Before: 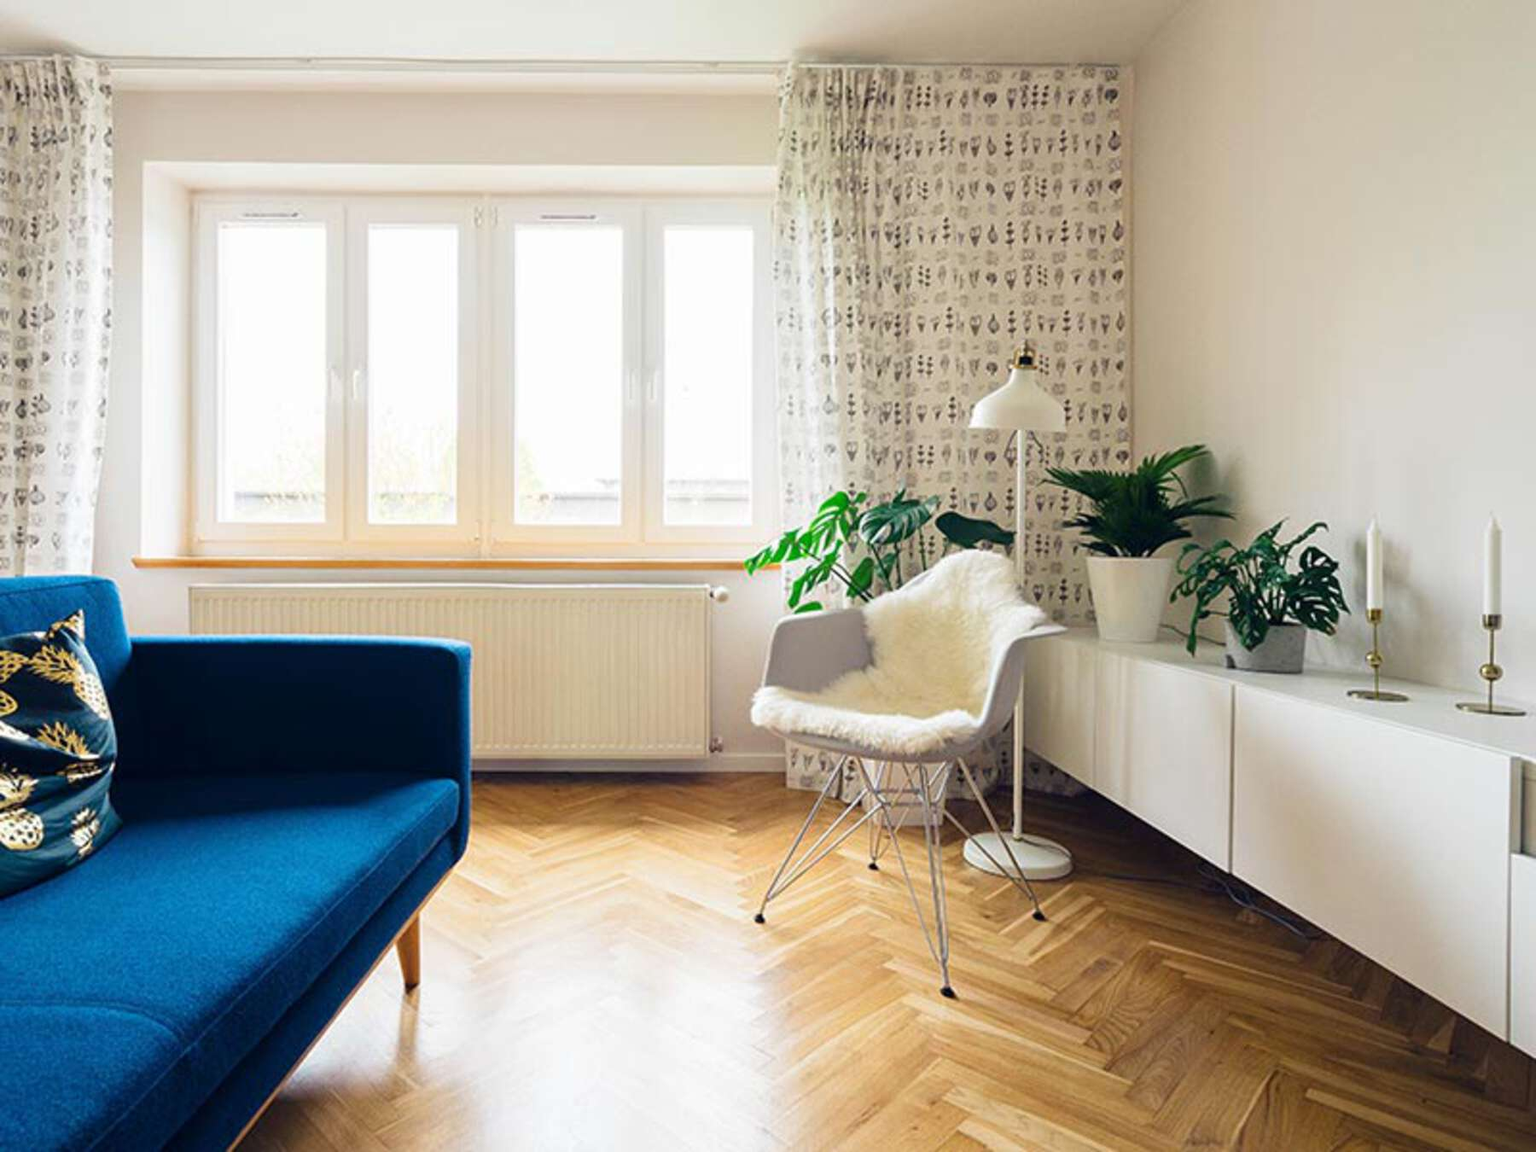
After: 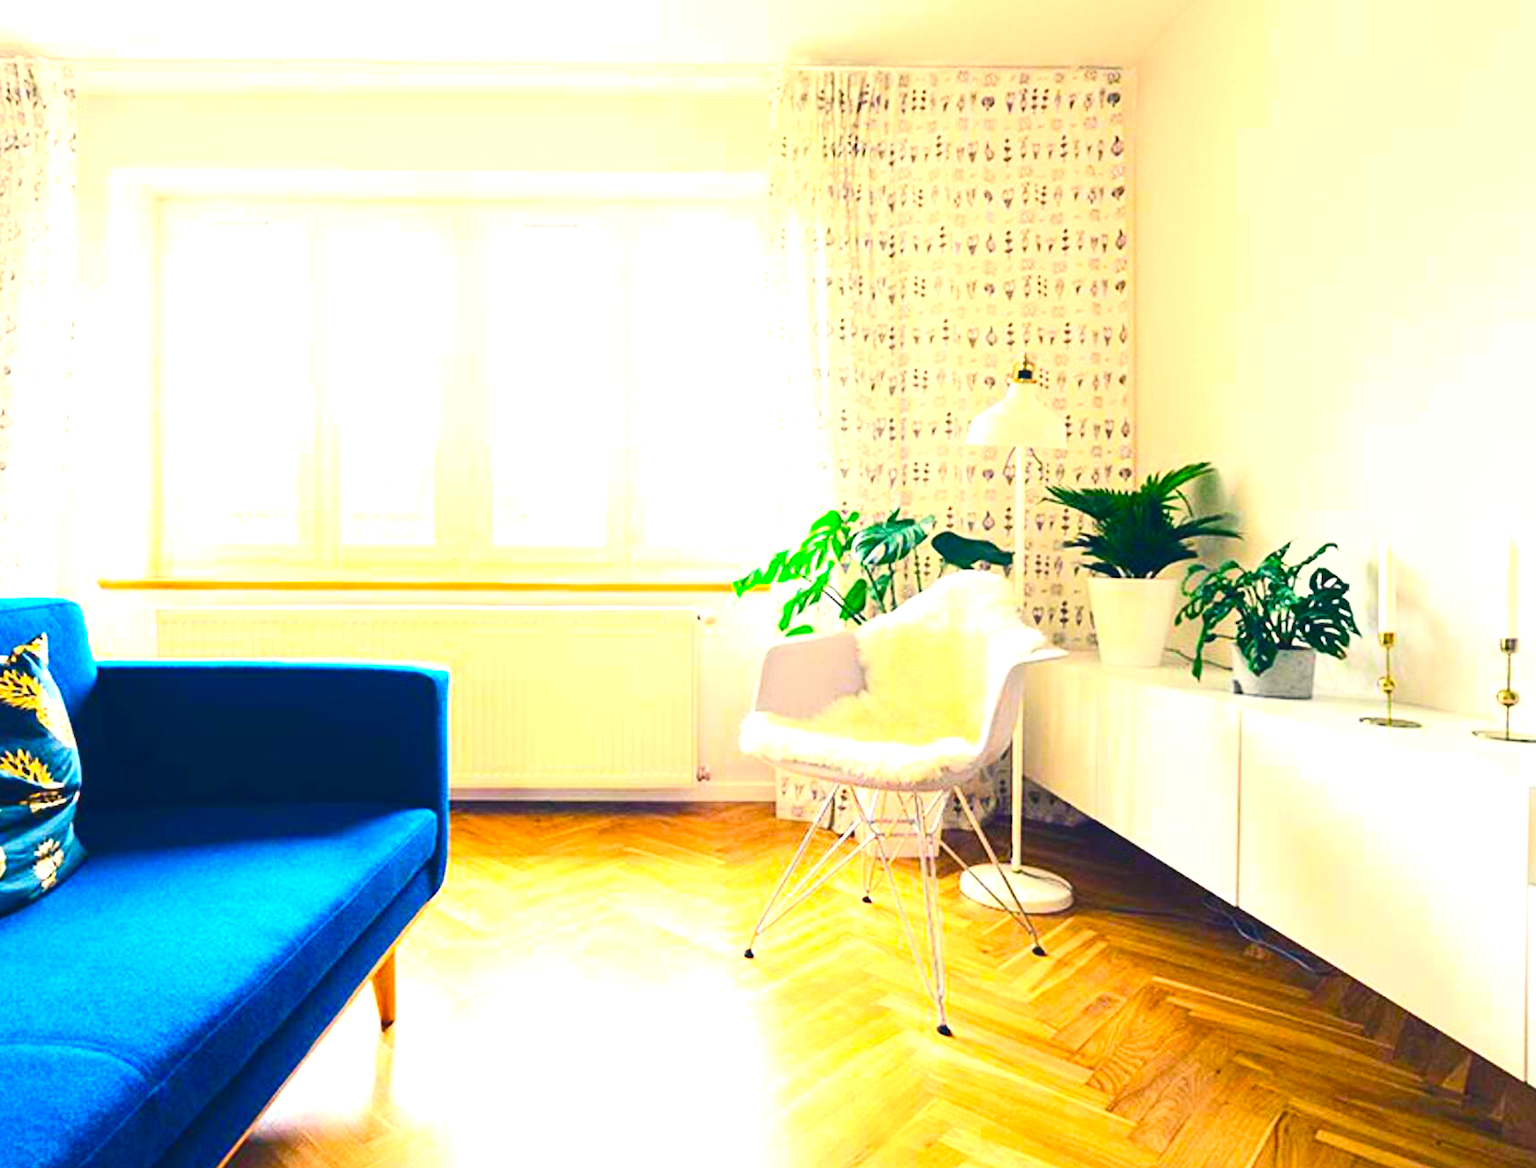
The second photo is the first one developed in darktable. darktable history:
exposure: black level correction -0.002, exposure 1.115 EV, compensate highlight preservation false
crop and rotate: left 2.536%, right 1.107%, bottom 2.246%
color balance: contrast 6.48%, output saturation 113.3%
color balance rgb: shadows lift › chroma 2%, shadows lift › hue 219.6°, power › hue 313.2°, highlights gain › chroma 3%, highlights gain › hue 75.6°, global offset › luminance 0.5%, perceptual saturation grading › global saturation 15.33%, perceptual saturation grading › highlights -19.33%, perceptual saturation grading › shadows 20%, global vibrance 20%
contrast brightness saturation: contrast 0.23, brightness 0.1, saturation 0.29
